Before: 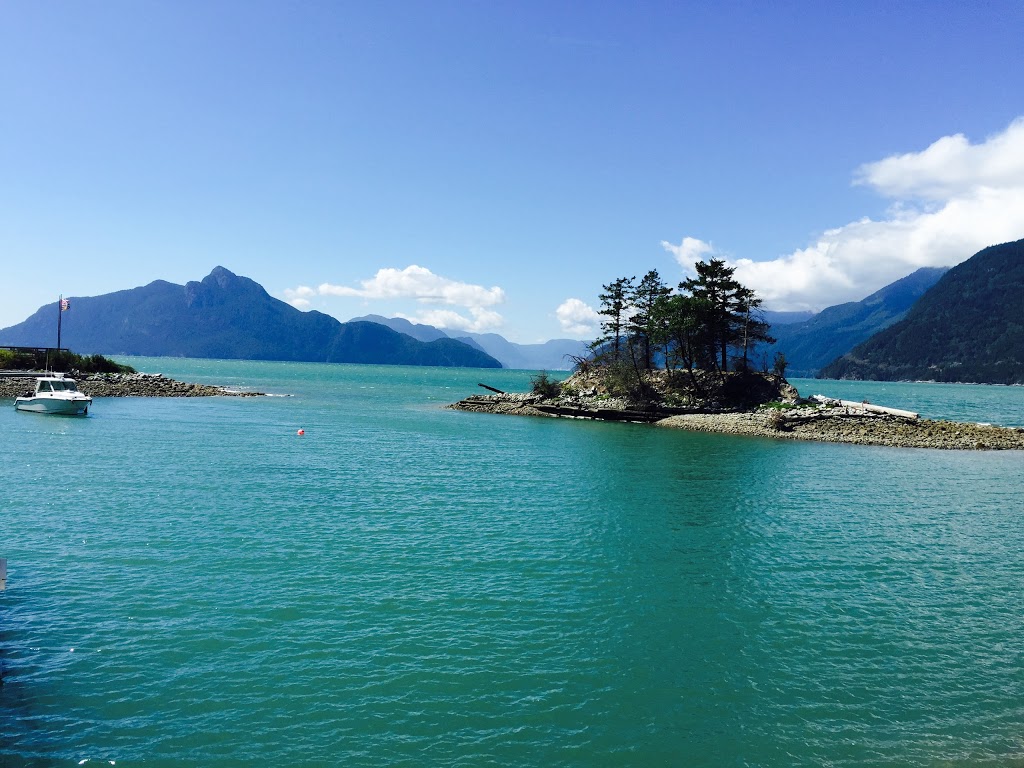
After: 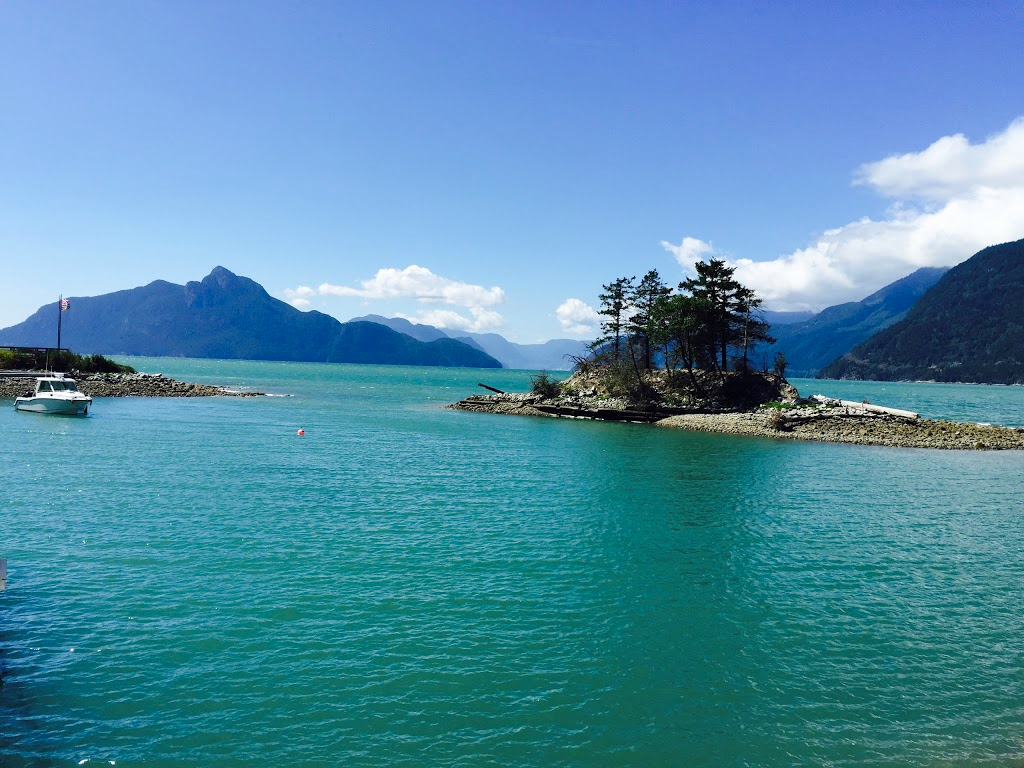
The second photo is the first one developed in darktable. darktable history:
shadows and highlights: shadows 29.46, highlights -29.57, low approximation 0.01, soften with gaussian
color balance rgb: perceptual saturation grading › global saturation 0.644%, global vibrance 15.501%
